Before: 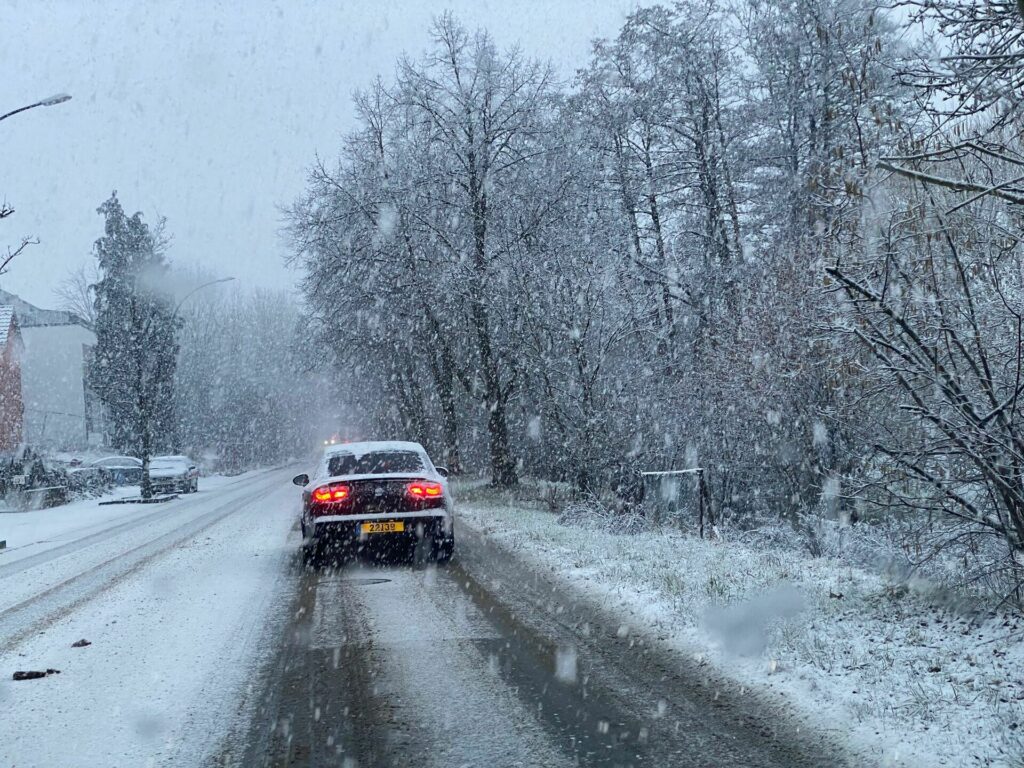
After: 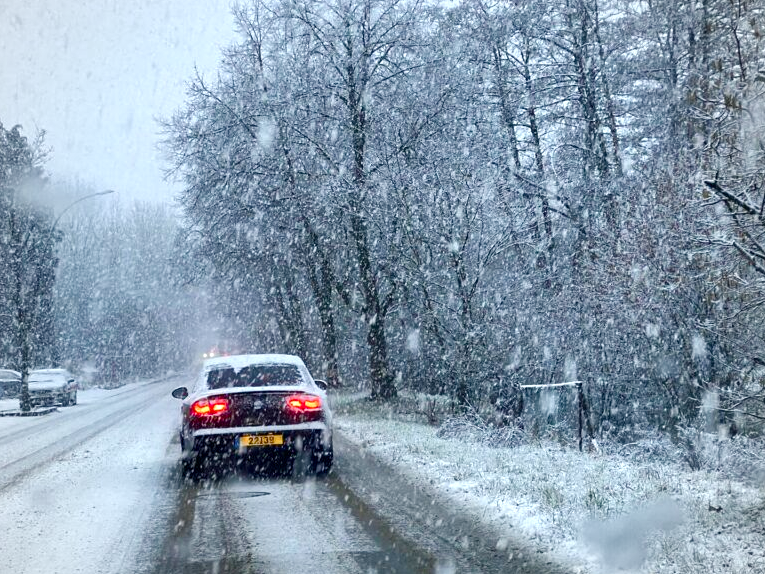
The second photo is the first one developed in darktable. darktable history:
crop and rotate: left 11.831%, top 11.346%, right 13.429%, bottom 13.899%
color balance rgb: perceptual saturation grading › global saturation 20%, perceptual saturation grading › highlights -50%, perceptual saturation grading › shadows 30%, perceptual brilliance grading › global brilliance 10%, perceptual brilliance grading › shadows 15%
local contrast: mode bilateral grid, contrast 25, coarseness 50, detail 123%, midtone range 0.2
vignetting: brightness -0.167
